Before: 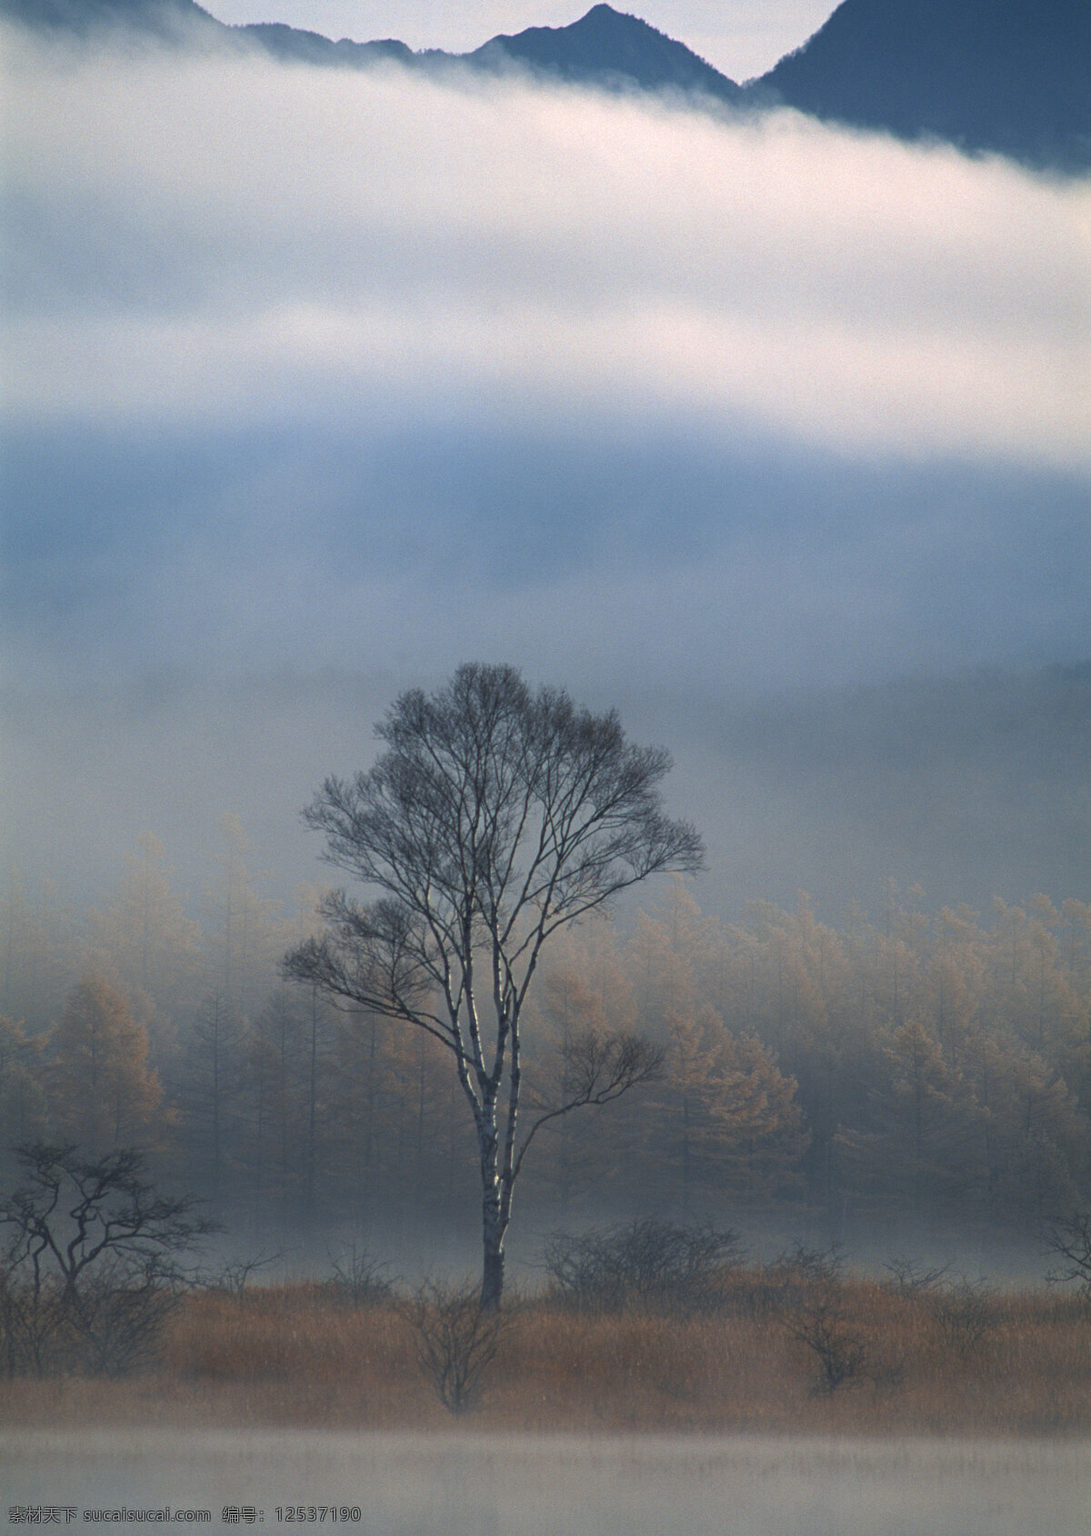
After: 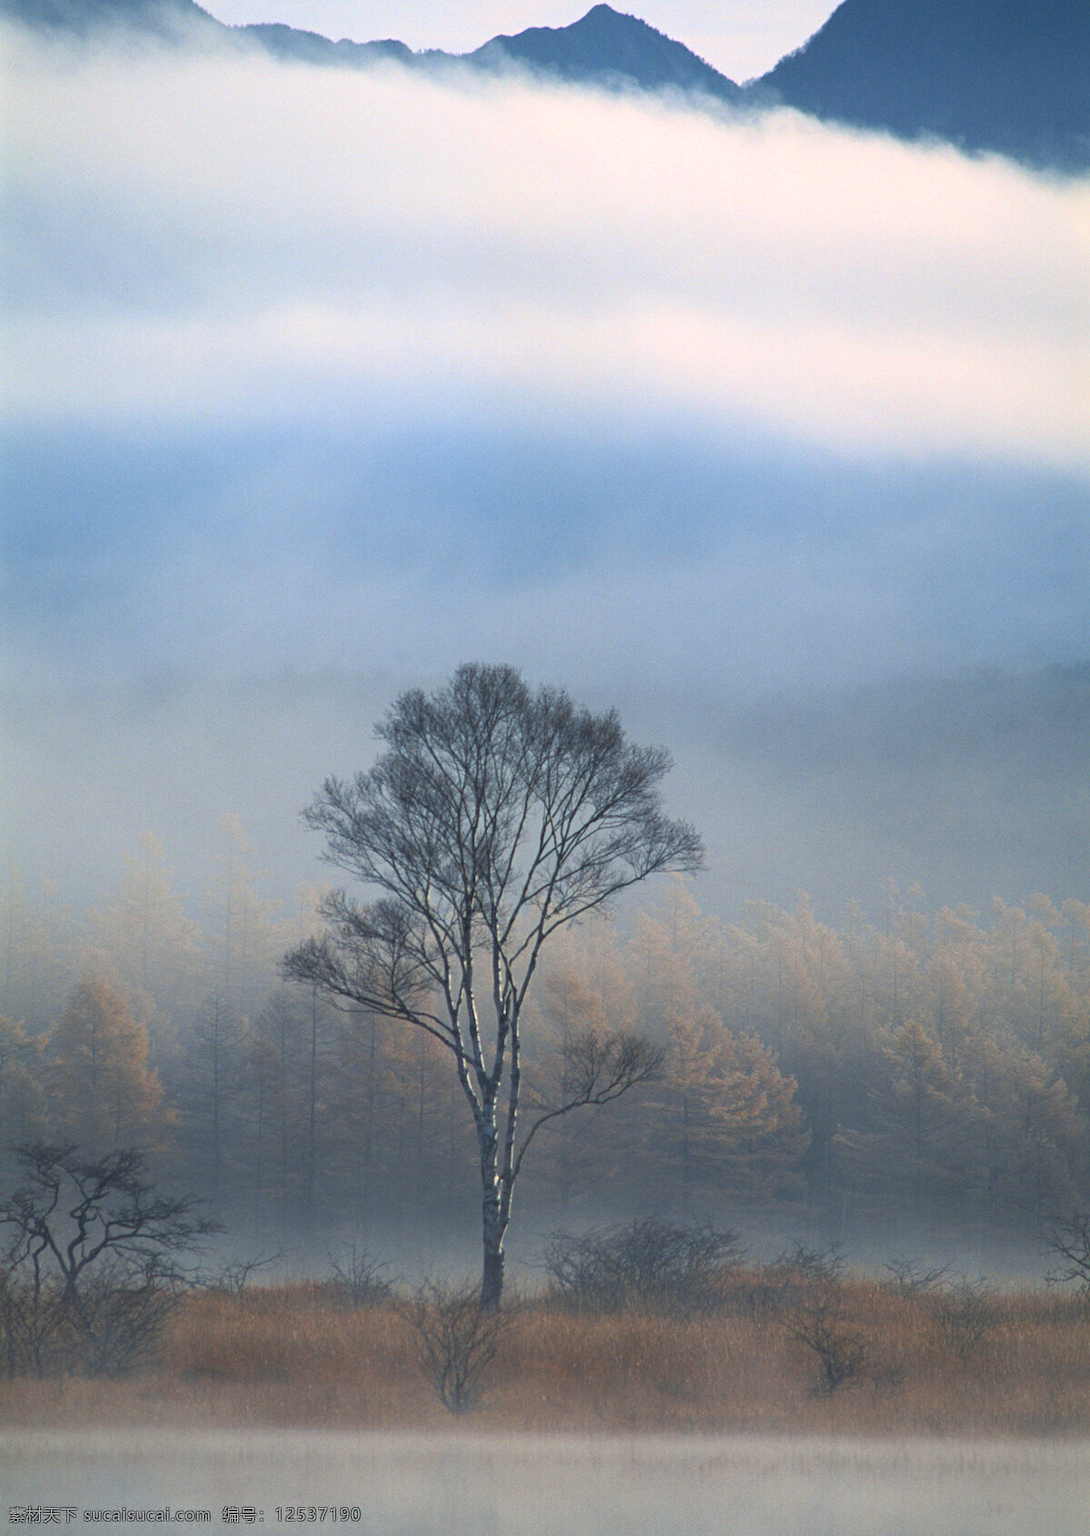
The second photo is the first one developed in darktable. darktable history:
contrast brightness saturation: contrast 0.196, brightness 0.167, saturation 0.216
